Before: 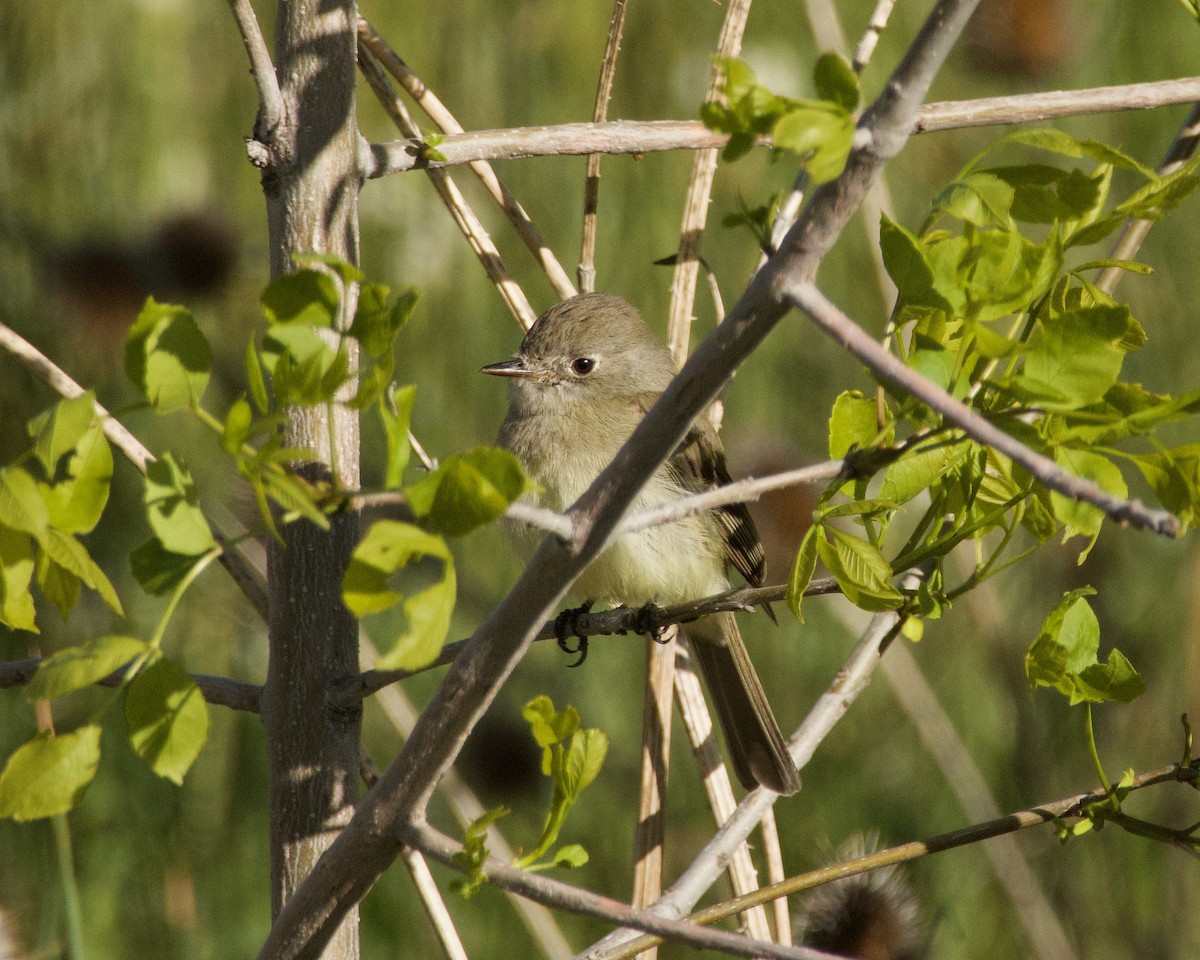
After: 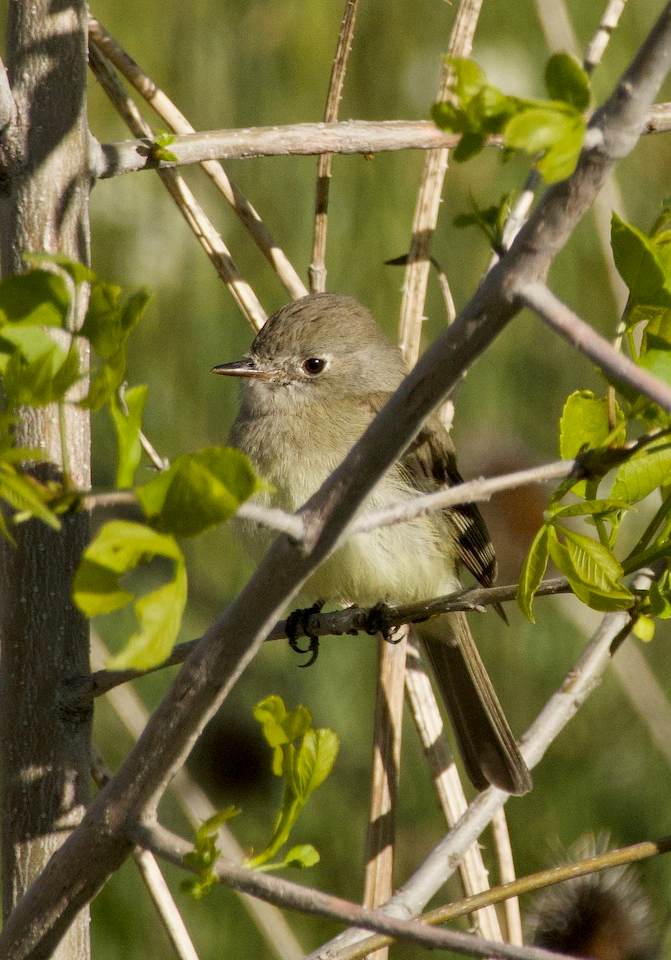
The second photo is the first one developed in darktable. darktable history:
crop and rotate: left 22.494%, right 21.586%
